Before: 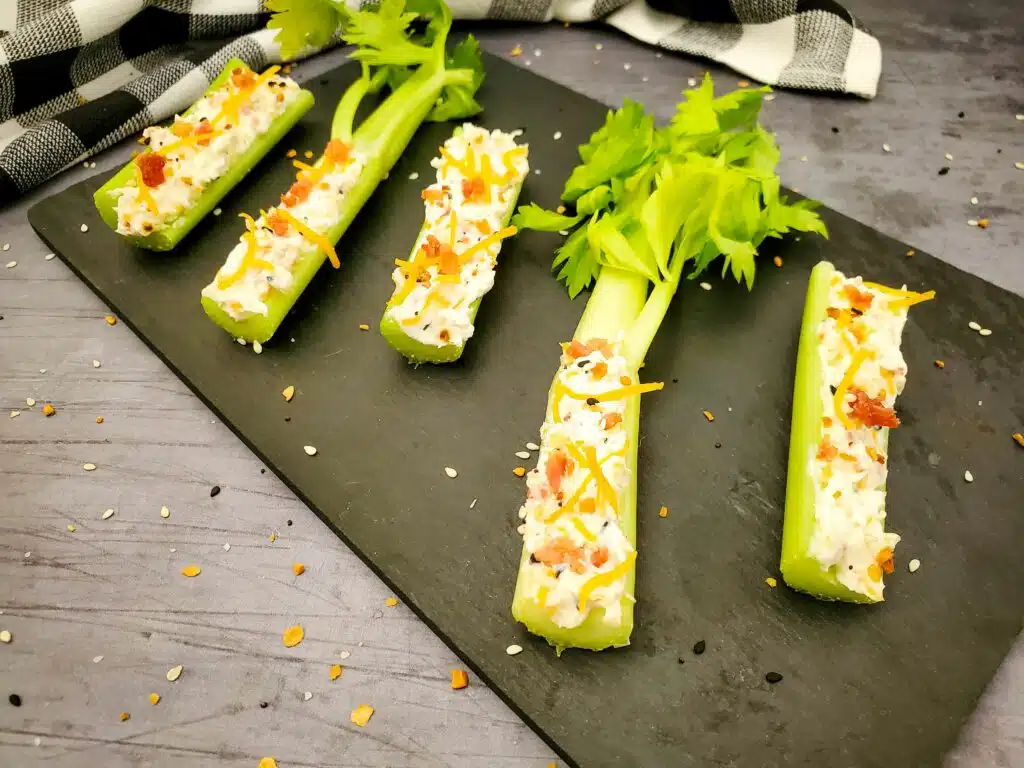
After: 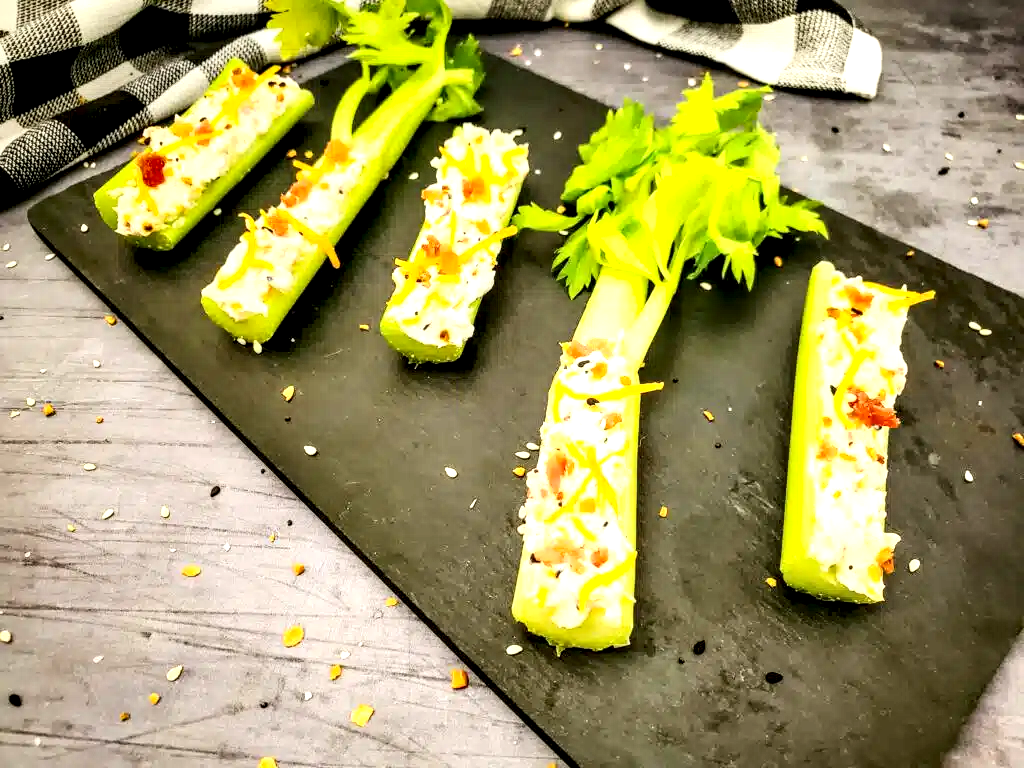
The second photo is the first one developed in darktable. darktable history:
contrast brightness saturation: contrast 0.2, brightness 0.16, saturation 0.22
local contrast: highlights 80%, shadows 57%, detail 175%, midtone range 0.602
